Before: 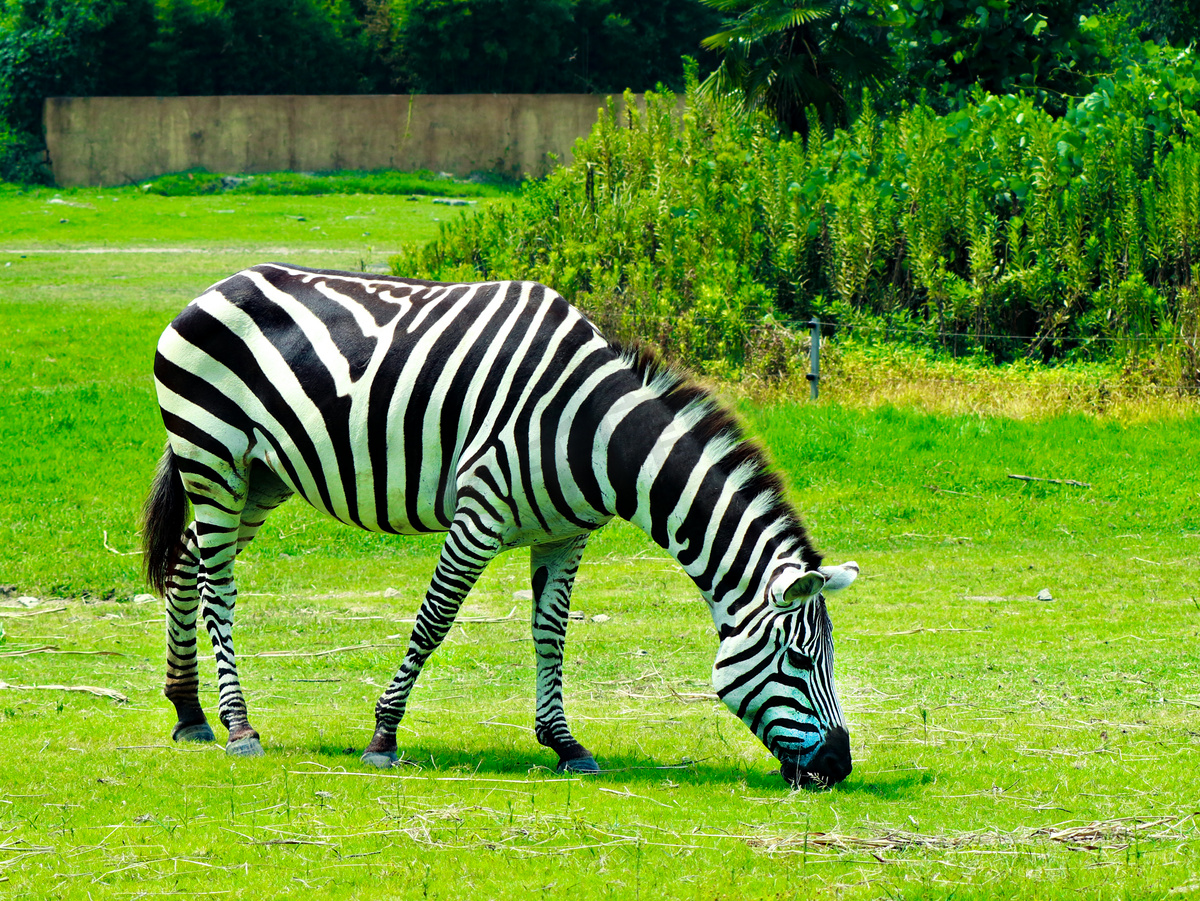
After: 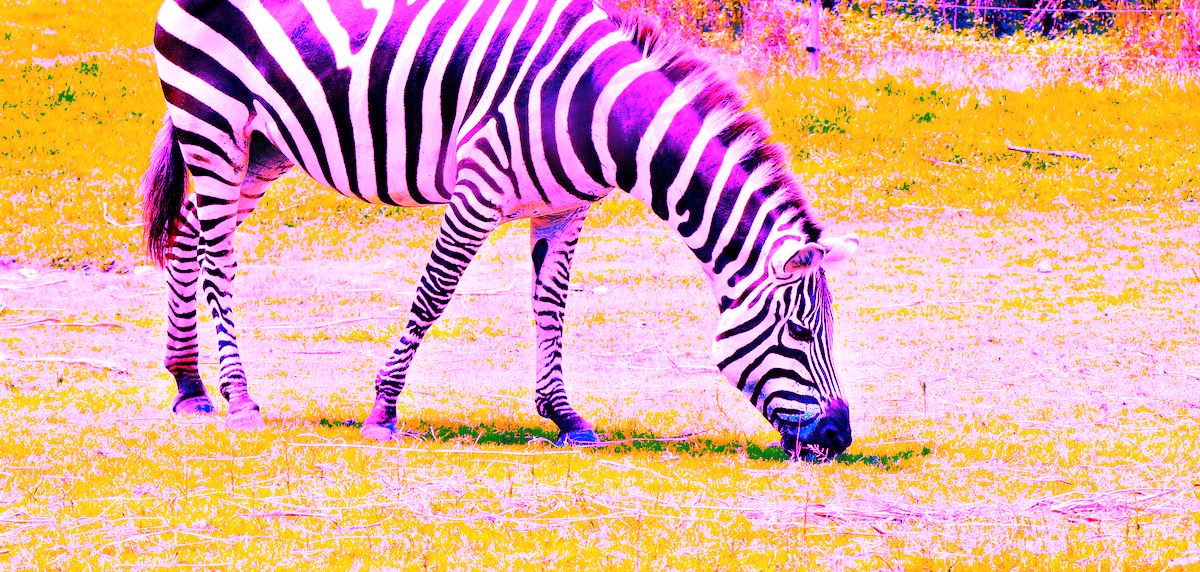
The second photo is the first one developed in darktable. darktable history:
local contrast: mode bilateral grid, contrast 100, coarseness 100, detail 108%, midtone range 0.2
crop and rotate: top 36.435%
white balance: red 8, blue 8
